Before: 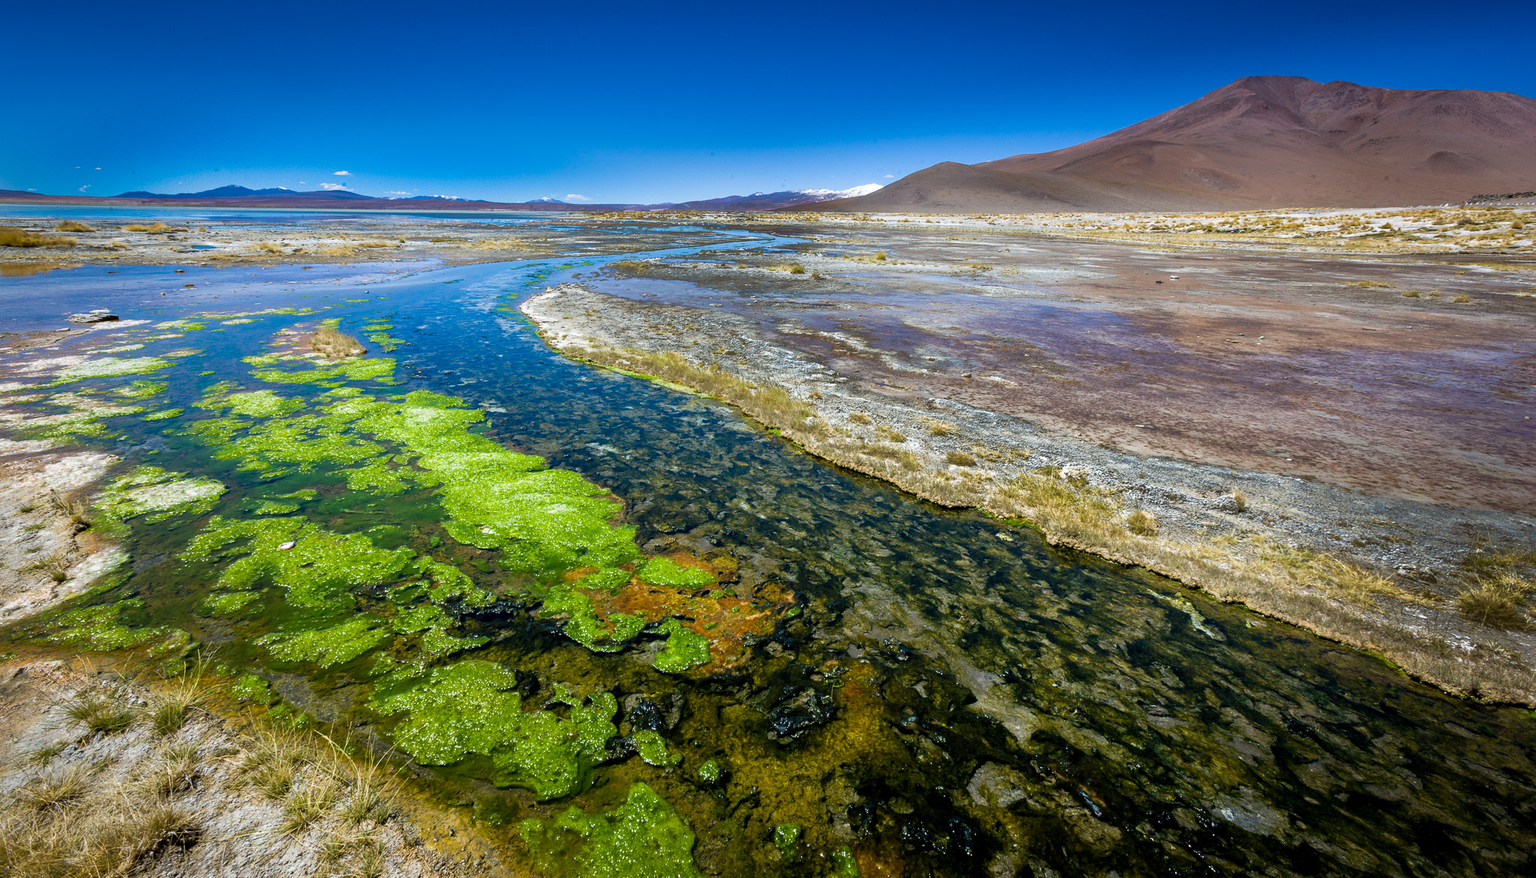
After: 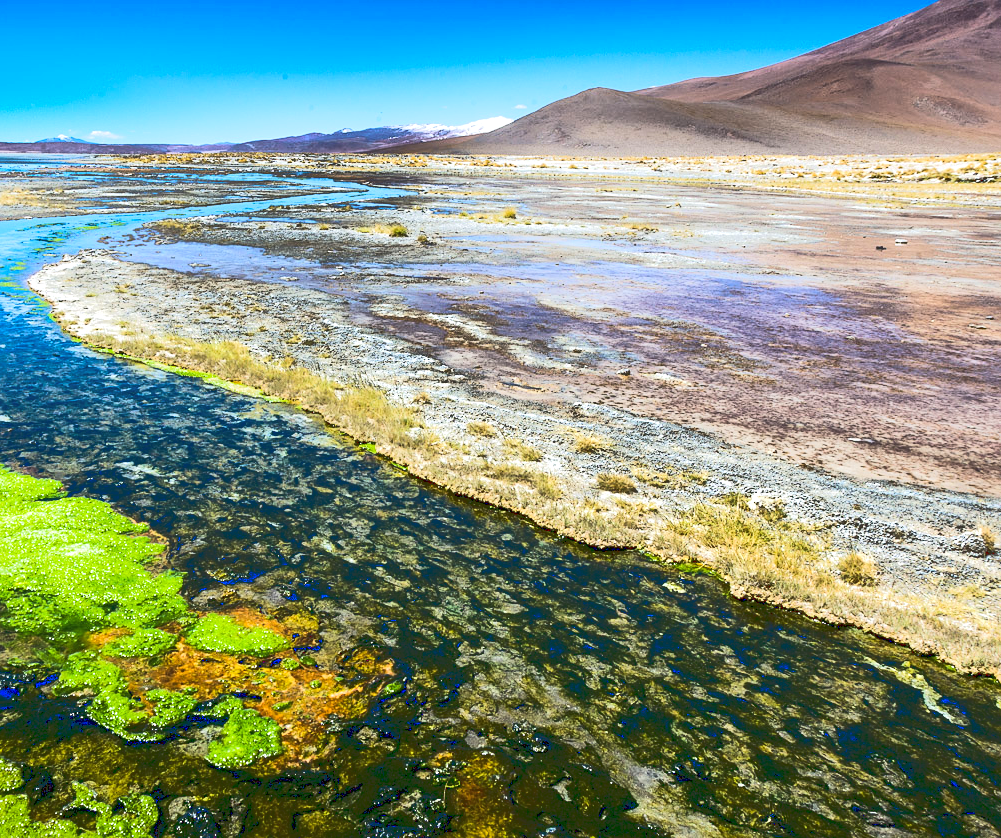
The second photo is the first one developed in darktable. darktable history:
exposure: exposure 0.353 EV, compensate exposure bias true, compensate highlight preservation false
crop: left 32.511%, top 10.95%, right 18.581%, bottom 17.388%
sharpen: amount 0.203
tone curve: curves: ch0 [(0, 0) (0.003, 0.184) (0.011, 0.184) (0.025, 0.189) (0.044, 0.192) (0.069, 0.194) (0.1, 0.2) (0.136, 0.202) (0.177, 0.206) (0.224, 0.214) (0.277, 0.243) (0.335, 0.297) (0.399, 0.39) (0.468, 0.508) (0.543, 0.653) (0.623, 0.754) (0.709, 0.834) (0.801, 0.887) (0.898, 0.925) (1, 1)], color space Lab, linked channels, preserve colors none
